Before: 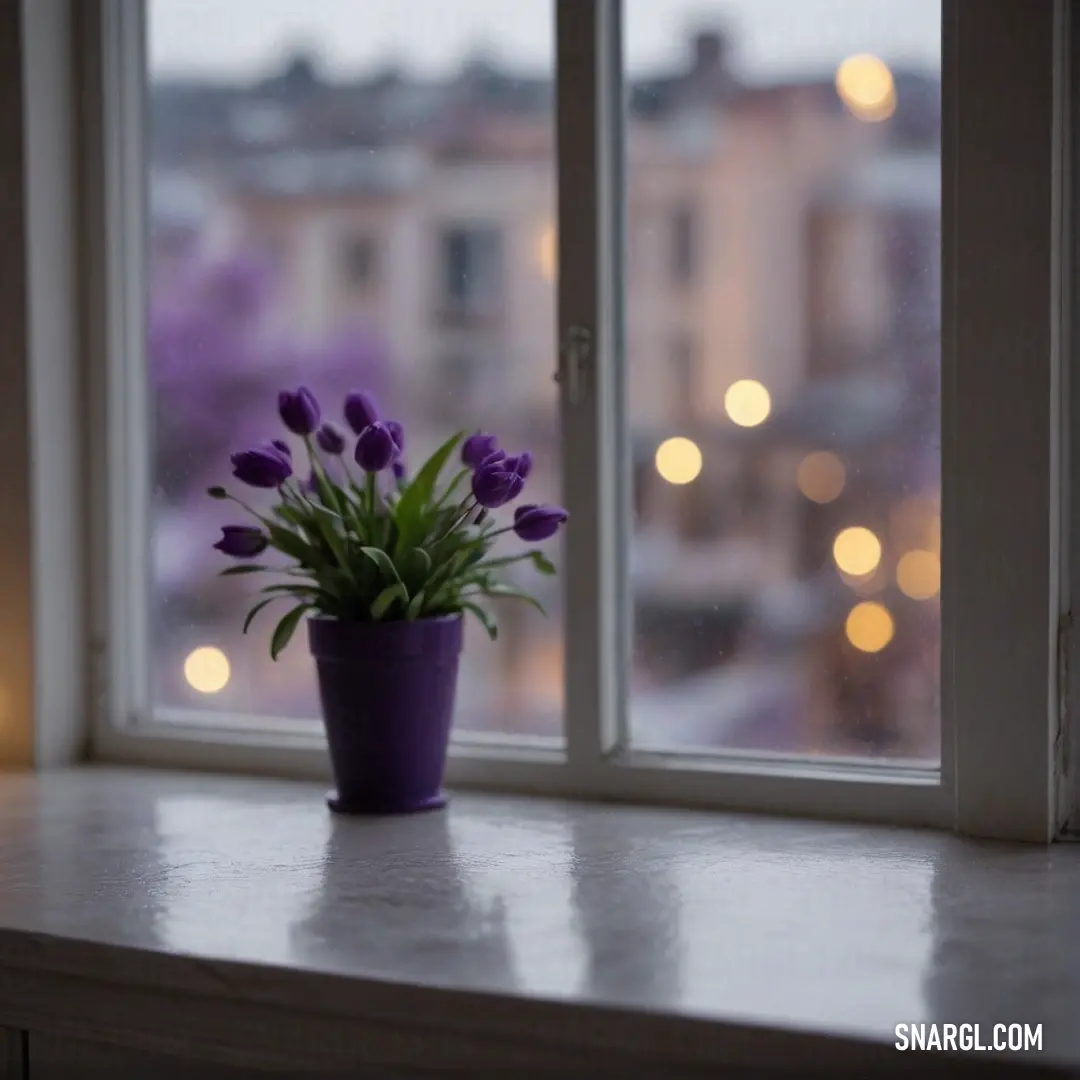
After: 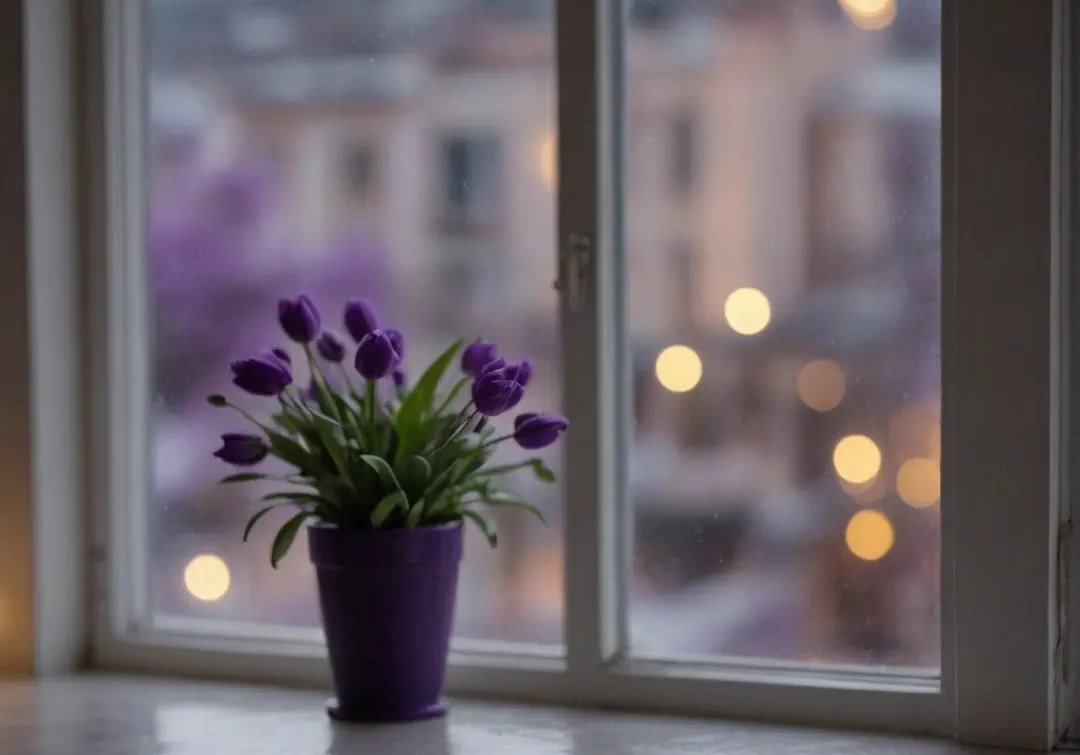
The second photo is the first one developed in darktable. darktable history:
crop and rotate: top 8.689%, bottom 21.391%
